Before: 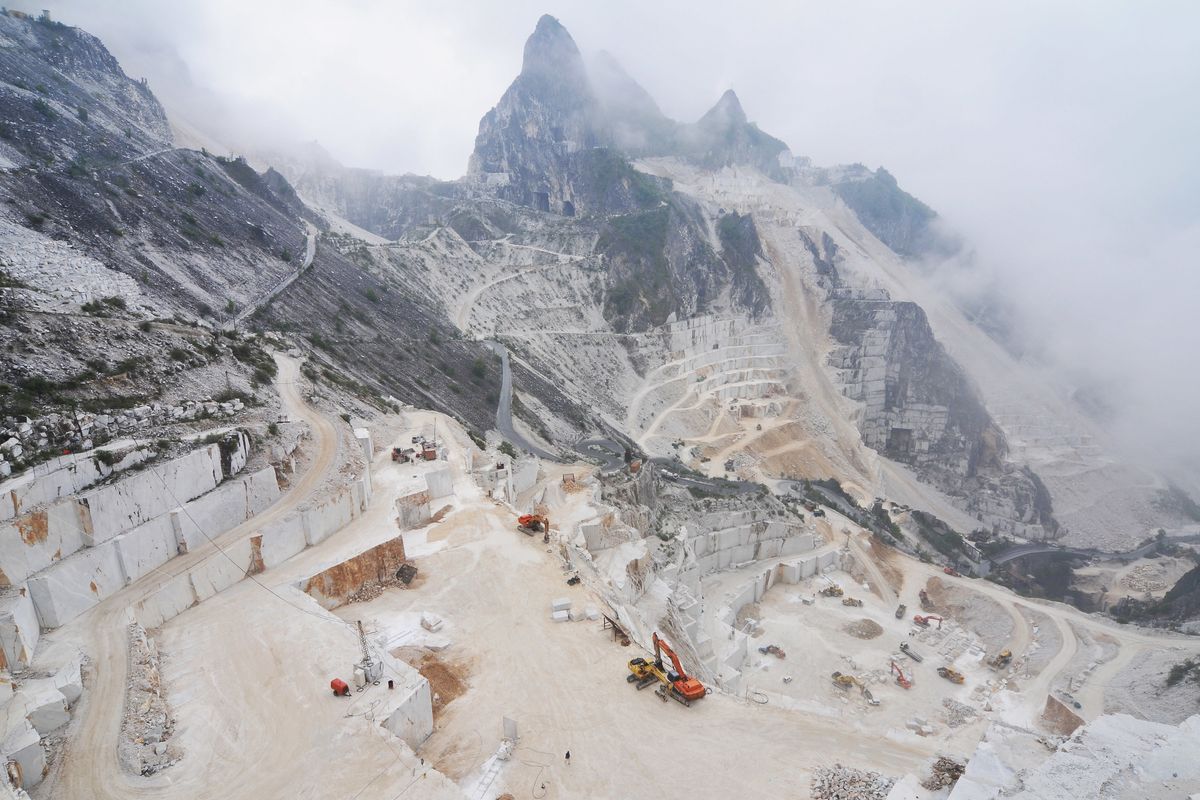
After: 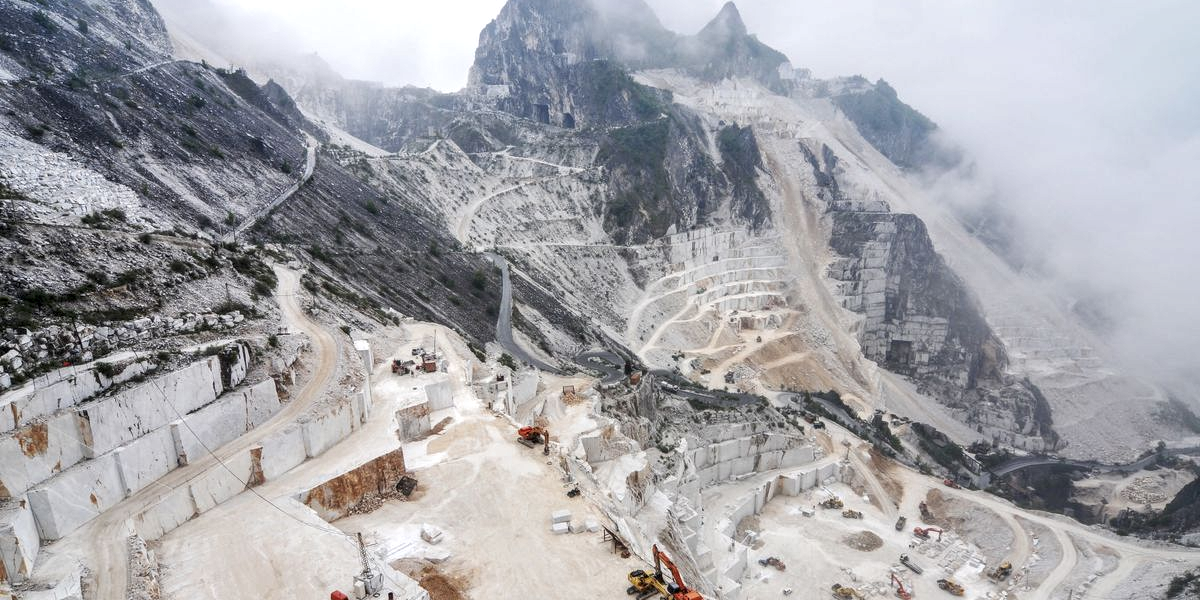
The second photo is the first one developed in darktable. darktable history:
crop: top 11.035%, bottom 13.938%
tone equalizer: on, module defaults
base curve: curves: ch0 [(0, 0) (0.283, 0.295) (1, 1)], preserve colors none
local contrast: highlights 60%, shadows 59%, detail 160%
